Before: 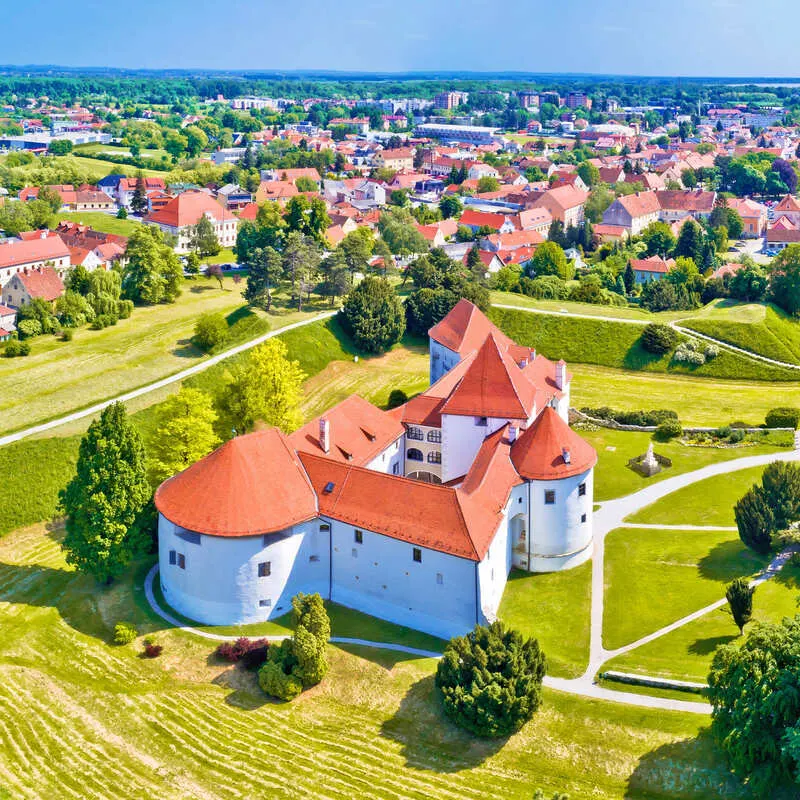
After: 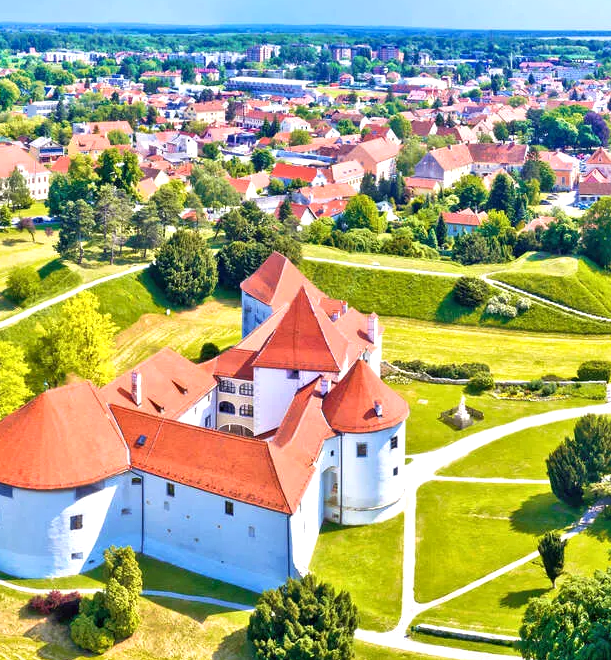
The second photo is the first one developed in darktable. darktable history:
local contrast: mode bilateral grid, contrast 20, coarseness 50, detail 120%, midtone range 0.2
exposure: exposure 0.371 EV, compensate exposure bias true, compensate highlight preservation false
crop: left 23.569%, top 5.892%, bottom 11.525%
